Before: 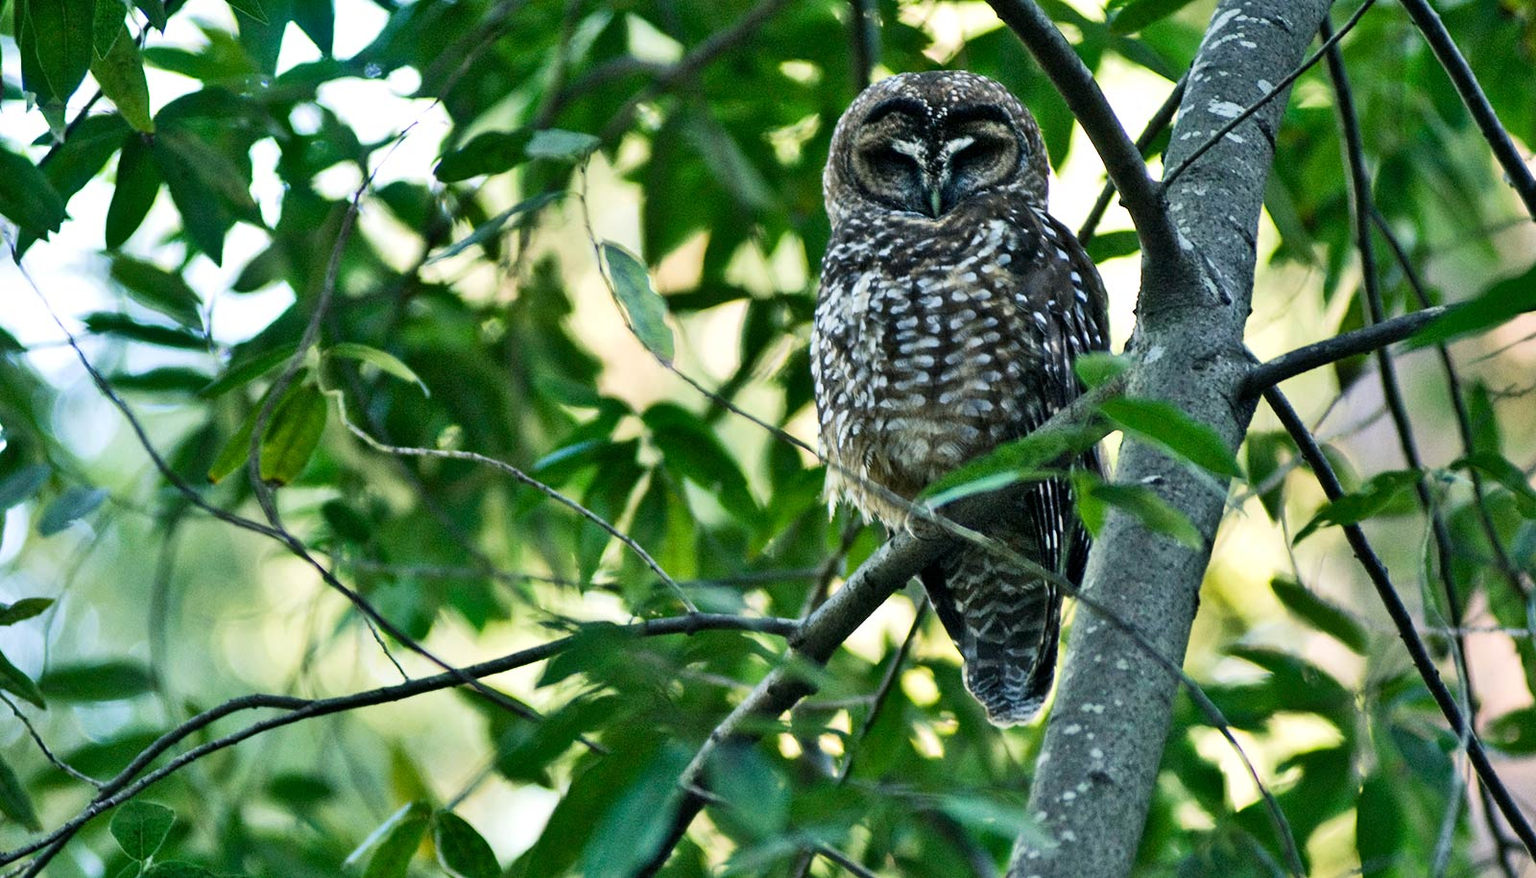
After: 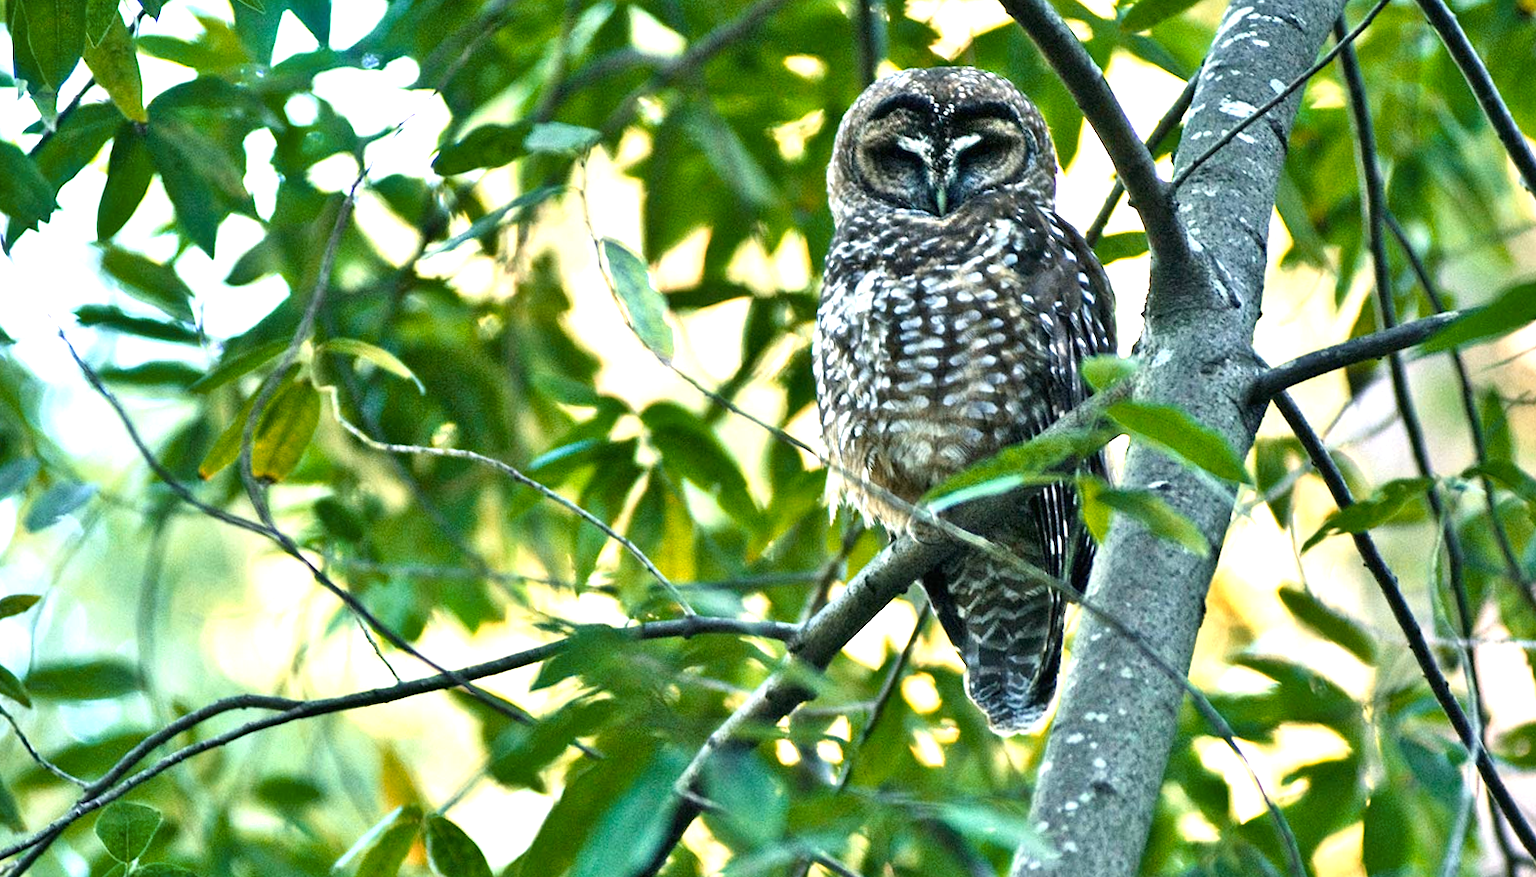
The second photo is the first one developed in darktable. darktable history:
levels: levels [0, 0.499, 1]
color zones: curves: ch2 [(0, 0.5) (0.143, 0.5) (0.286, 0.416) (0.429, 0.5) (0.571, 0.5) (0.714, 0.5) (0.857, 0.5) (1, 0.5)]
crop and rotate: angle -0.555°
exposure: black level correction 0, exposure 1 EV, compensate highlight preservation false
base curve: curves: ch0 [(0, 0) (0.283, 0.295) (1, 1)], preserve colors none
